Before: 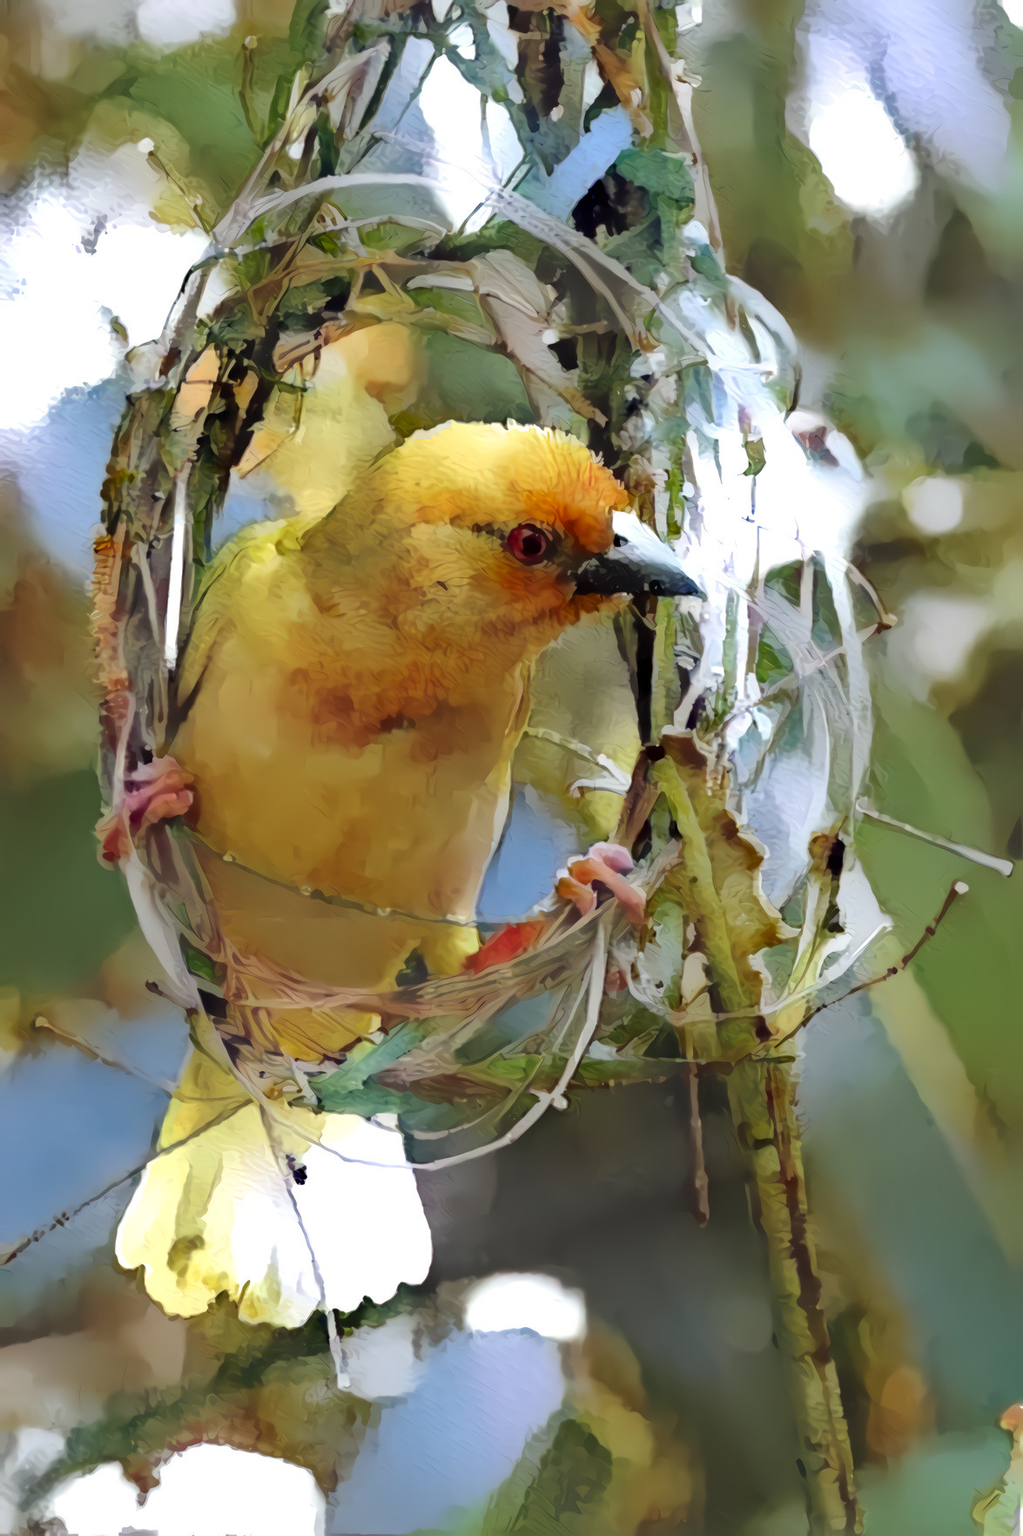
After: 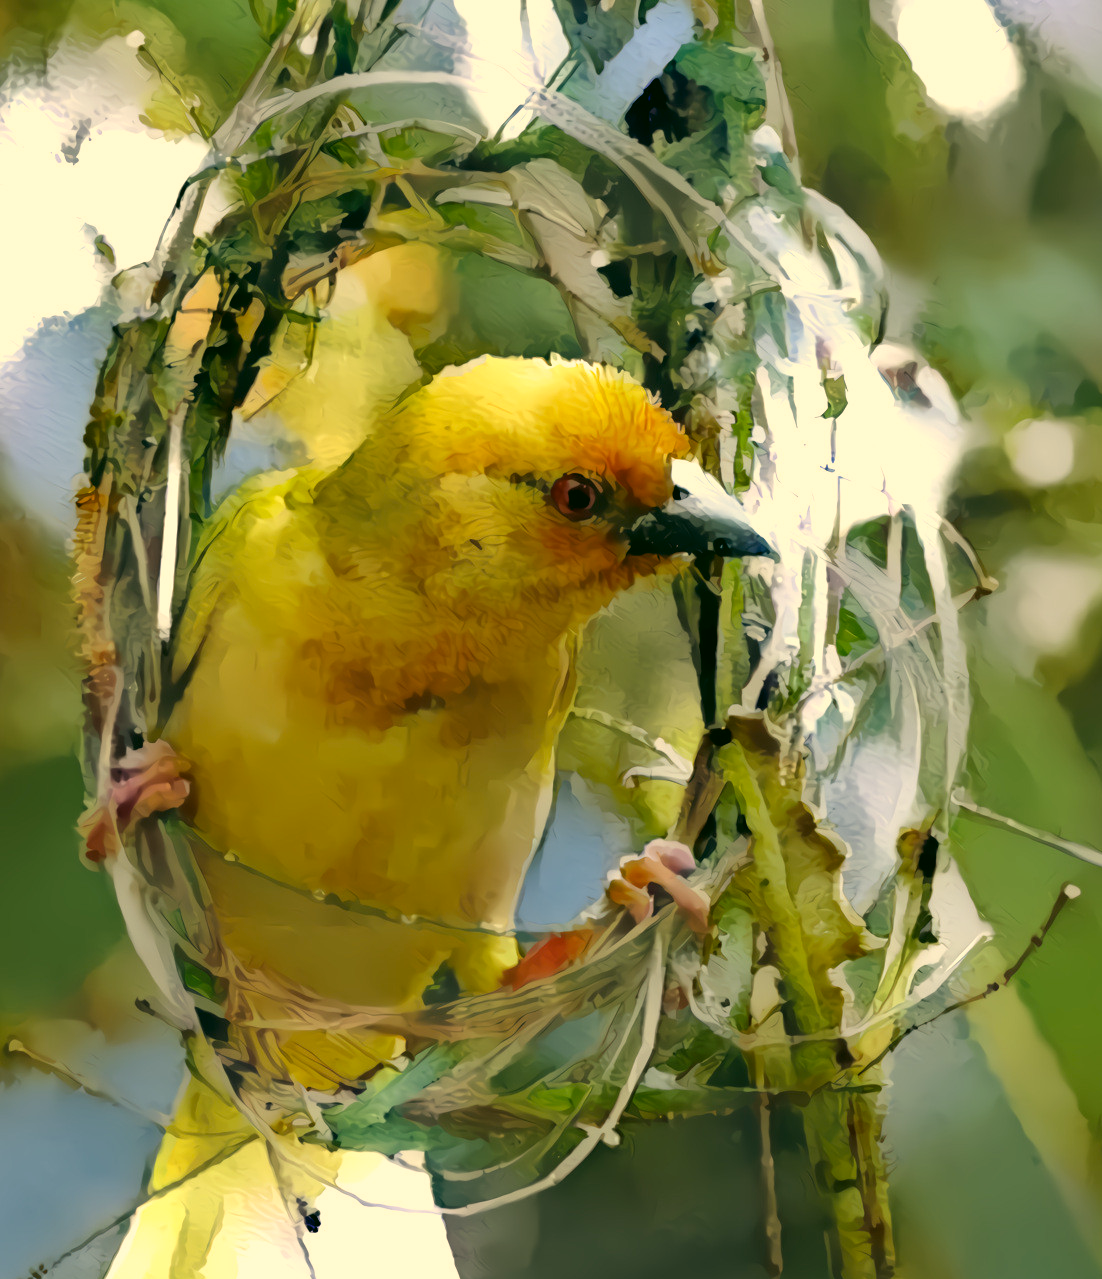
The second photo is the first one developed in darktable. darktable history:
crop: left 2.737%, top 7.287%, right 3.421%, bottom 20.179%
color correction: highlights a* 5.3, highlights b* 24.26, shadows a* -15.58, shadows b* 4.02
